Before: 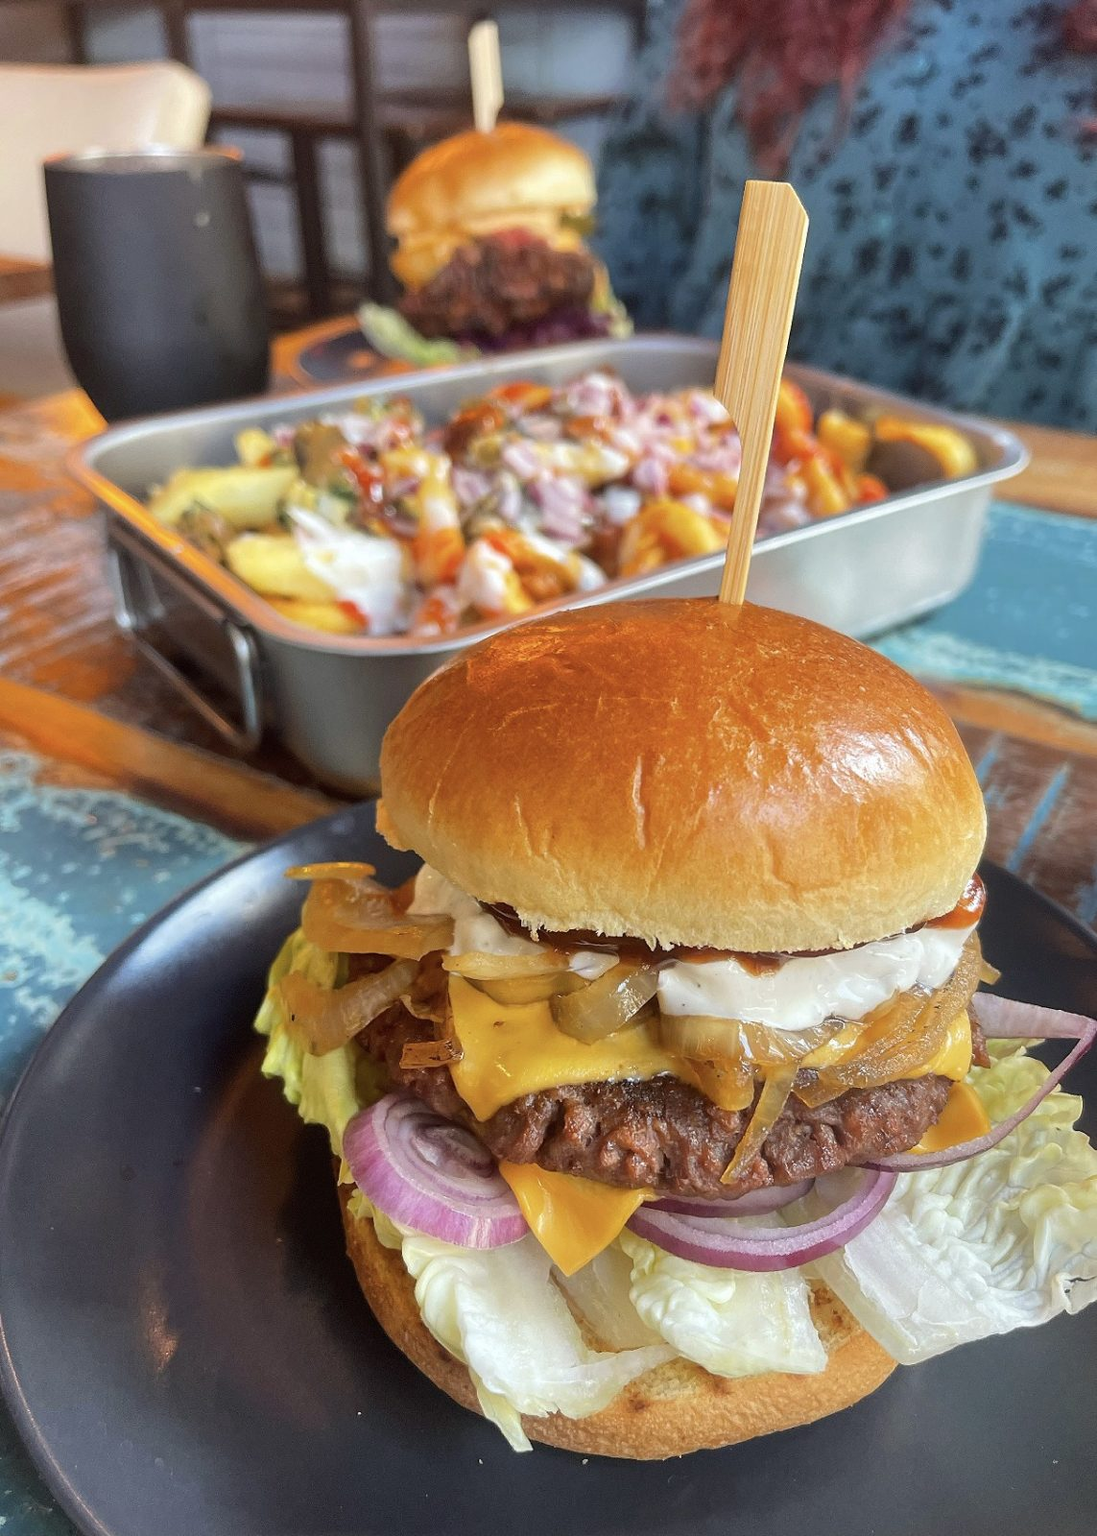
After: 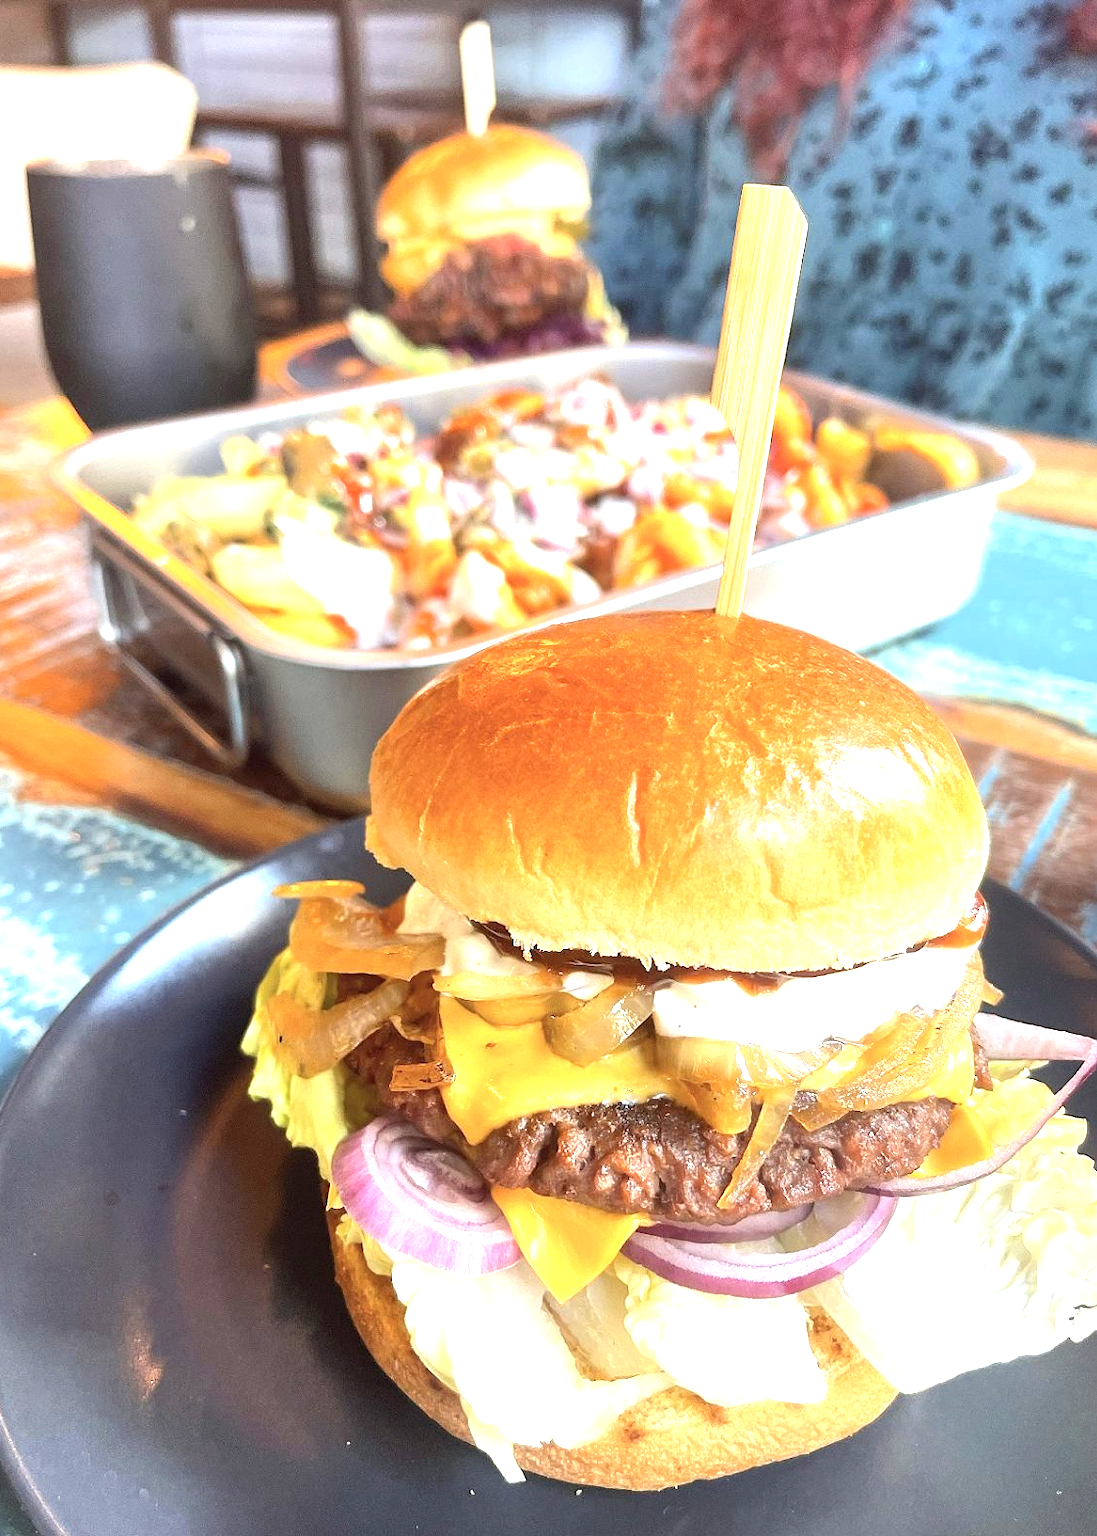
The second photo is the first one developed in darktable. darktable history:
exposure: black level correction 0, exposure 1.4 EV, compensate highlight preservation false
crop: left 1.743%, right 0.268%, bottom 2.011%
